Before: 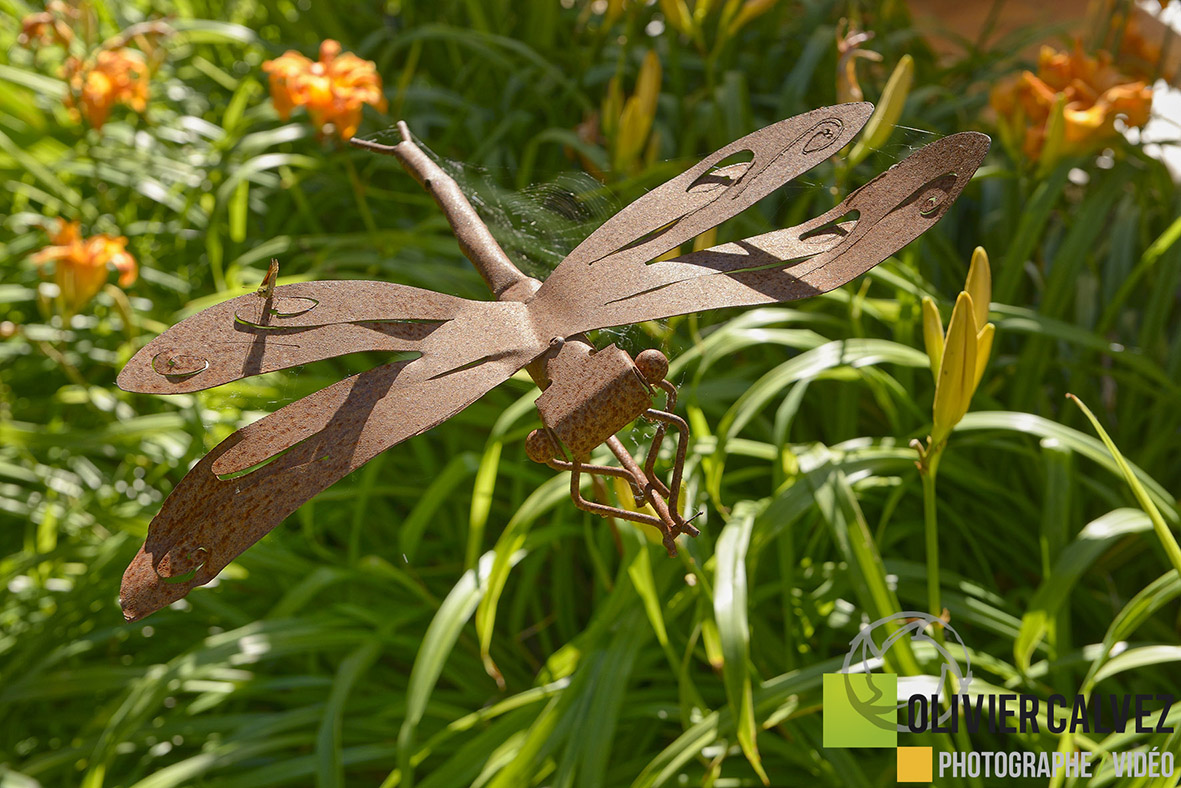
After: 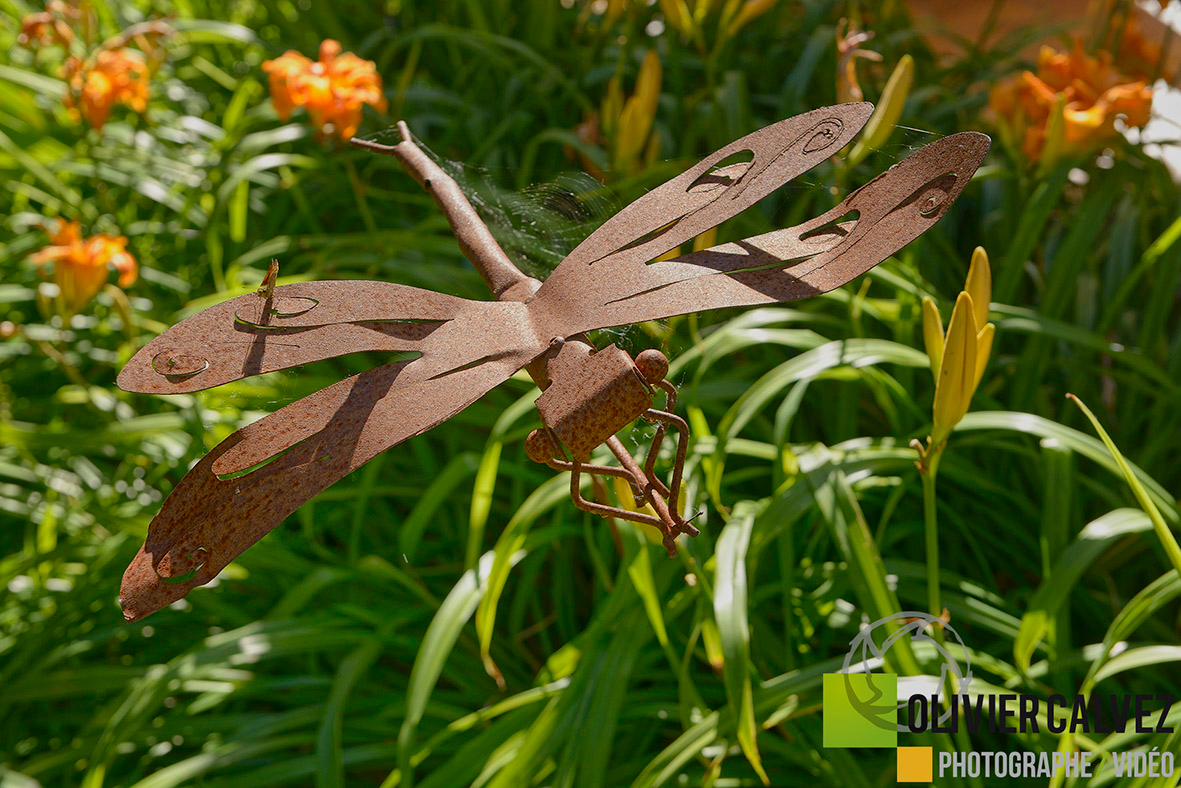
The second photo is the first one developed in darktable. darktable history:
exposure: exposure -0.36 EV, compensate highlight preservation false
shadows and highlights: radius 108.52, shadows 23.73, highlights -59.32, low approximation 0.01, soften with gaussian
